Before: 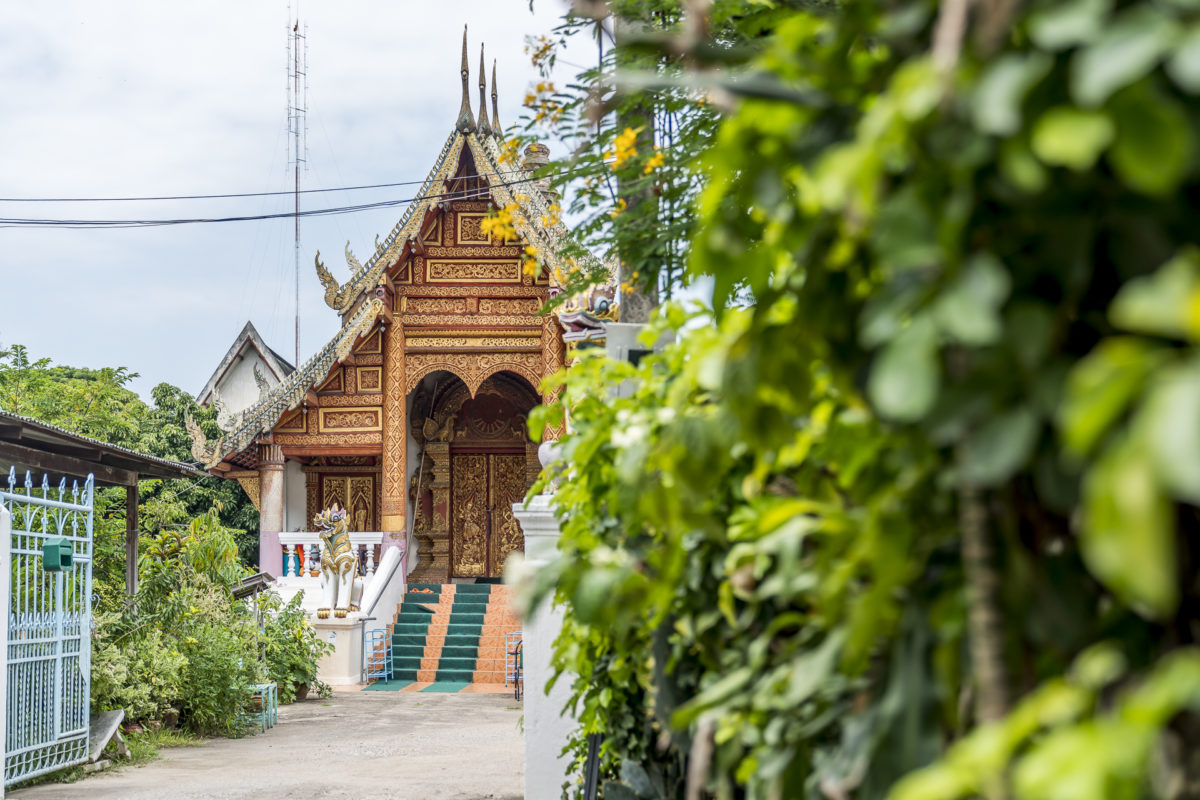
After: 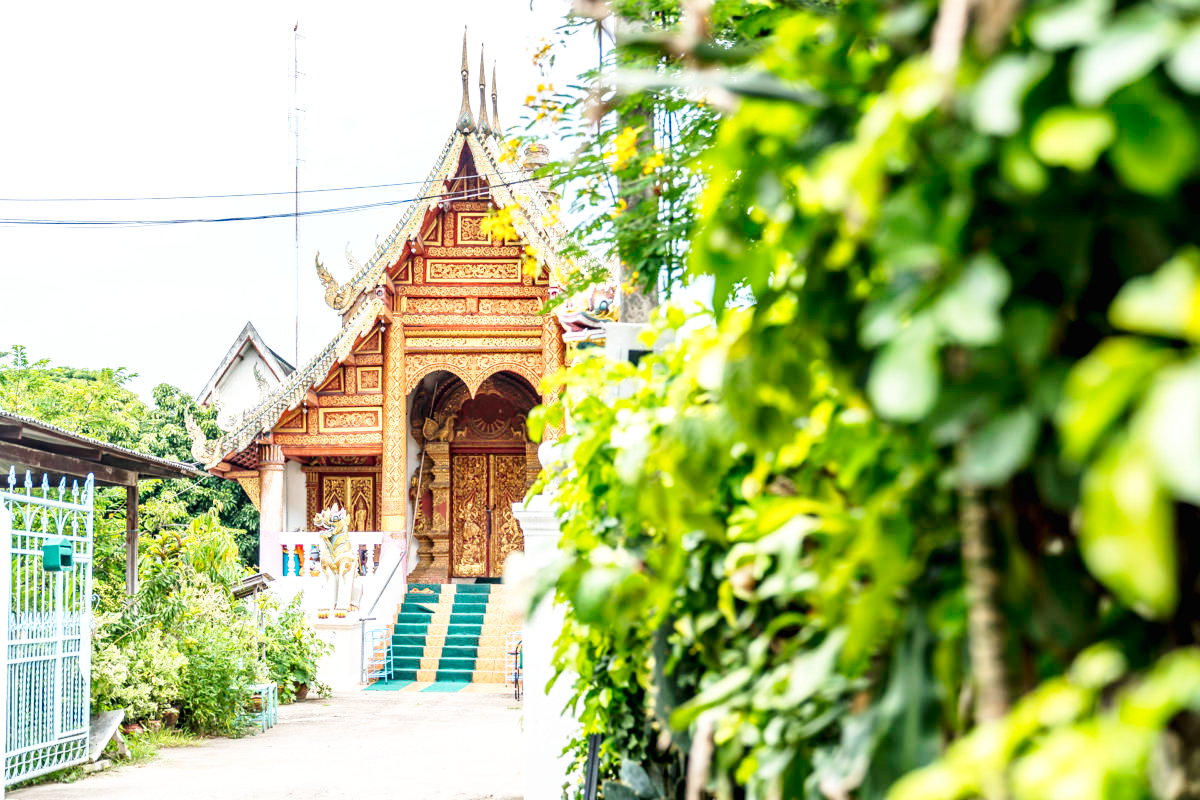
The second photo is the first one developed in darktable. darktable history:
base curve: curves: ch0 [(0, 0) (0.005, 0.002) (0.15, 0.3) (0.4, 0.7) (0.75, 0.95) (1, 1)], preserve colors none
exposure: black level correction -0.002, exposure 0.53 EV, compensate exposure bias true, compensate highlight preservation false
